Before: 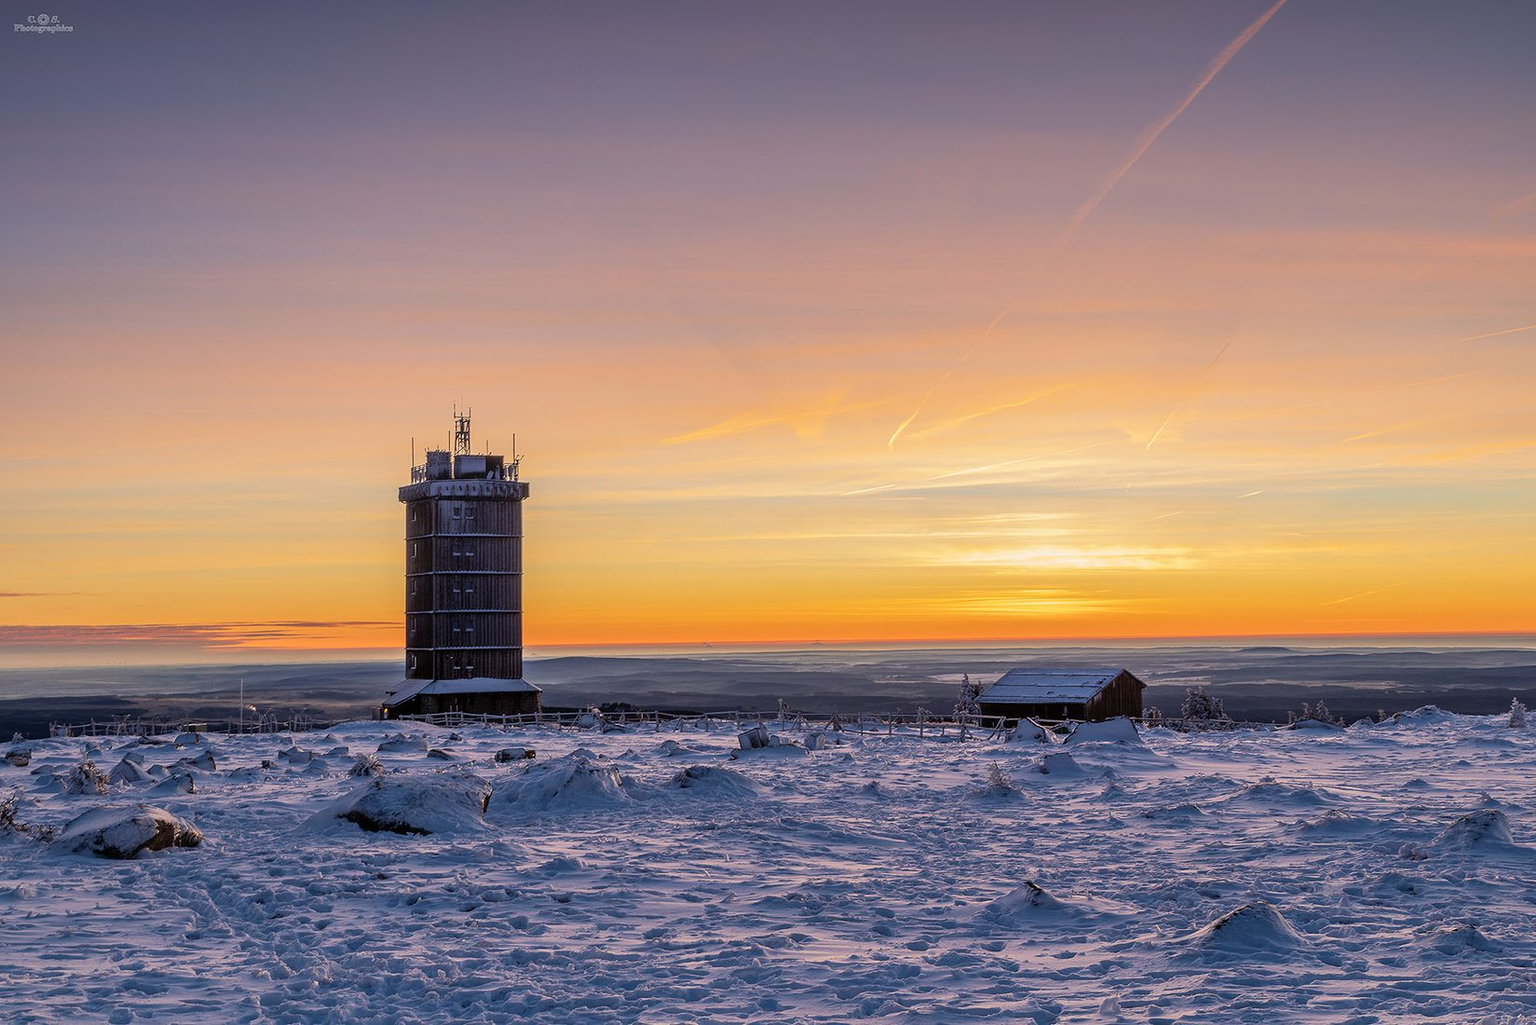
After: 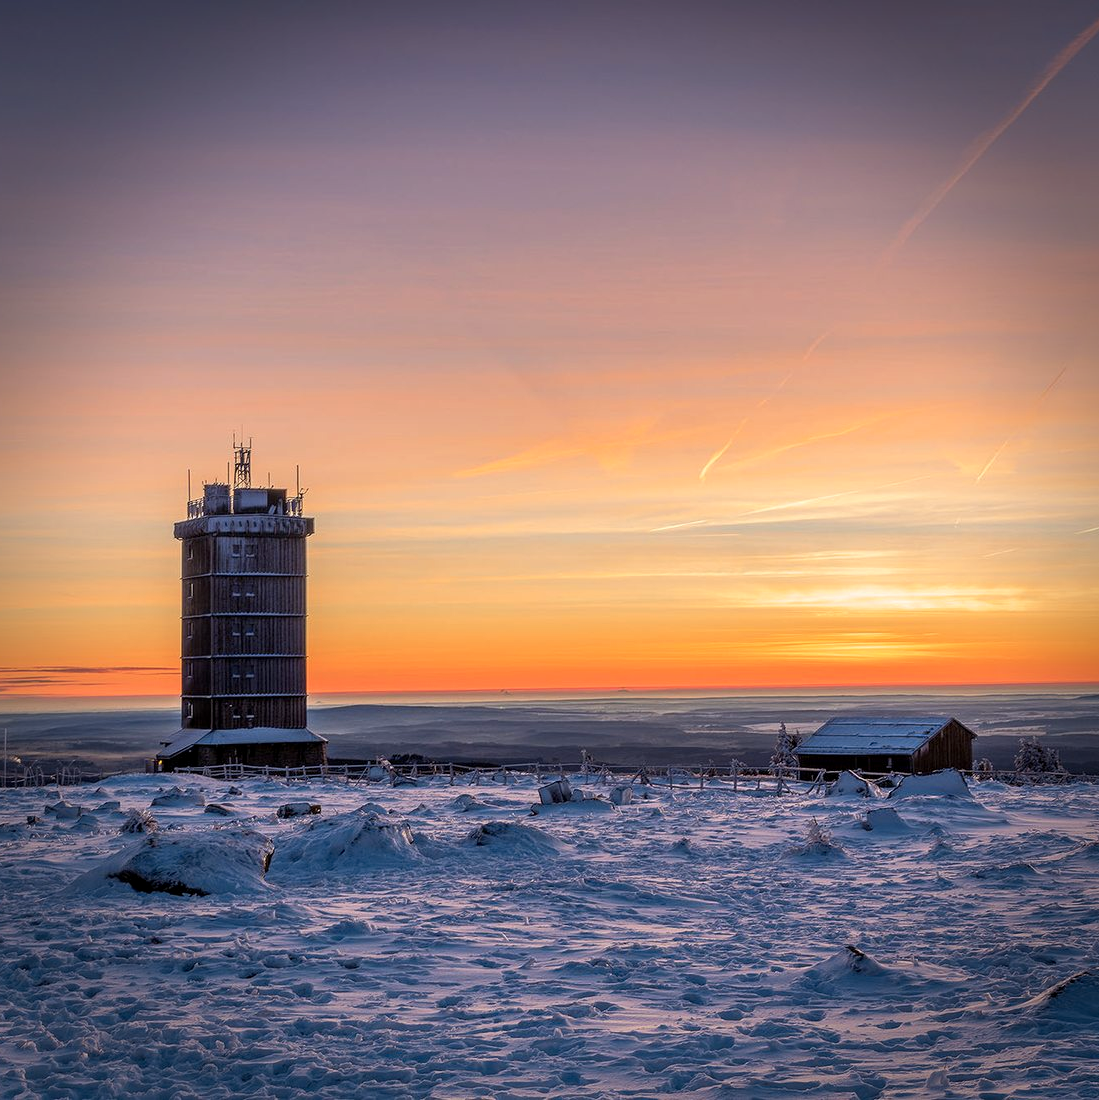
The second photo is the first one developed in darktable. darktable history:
crop and rotate: left 15.427%, right 17.908%
vignetting: fall-off start 71.56%, saturation -0.025, dithering 16-bit output, unbound false
color zones: curves: ch1 [(0.29, 0.492) (0.373, 0.185) (0.509, 0.481)]; ch2 [(0.25, 0.462) (0.749, 0.457)]
local contrast: highlights 100%, shadows 99%, detail 120%, midtone range 0.2
